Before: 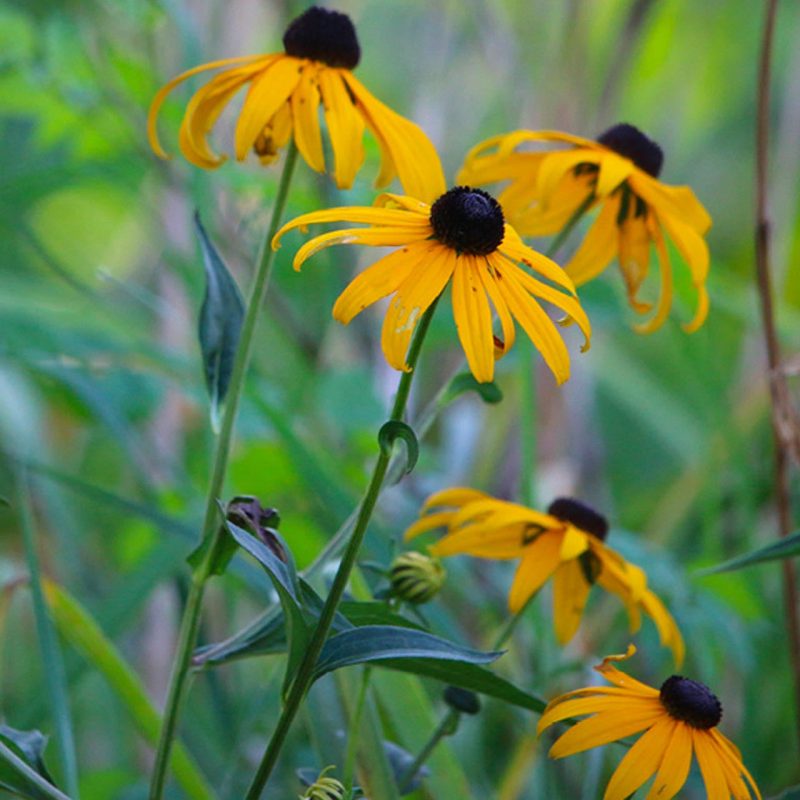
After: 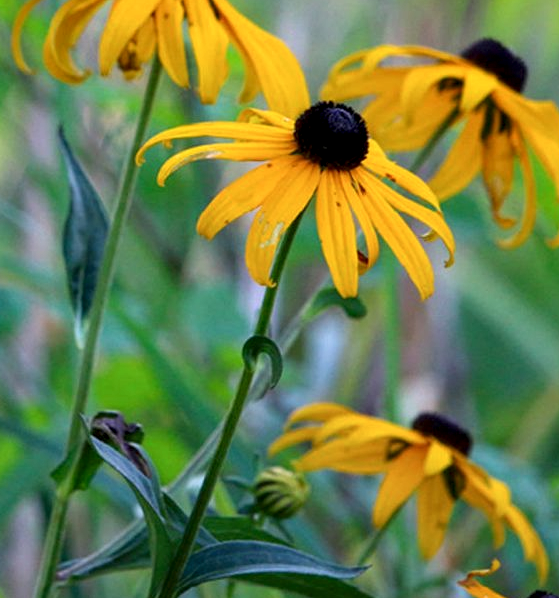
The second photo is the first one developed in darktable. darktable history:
local contrast: highlights 123%, shadows 126%, detail 140%, midtone range 0.254
tone equalizer: on, module defaults
crop and rotate: left 17.046%, top 10.659%, right 12.989%, bottom 14.553%
